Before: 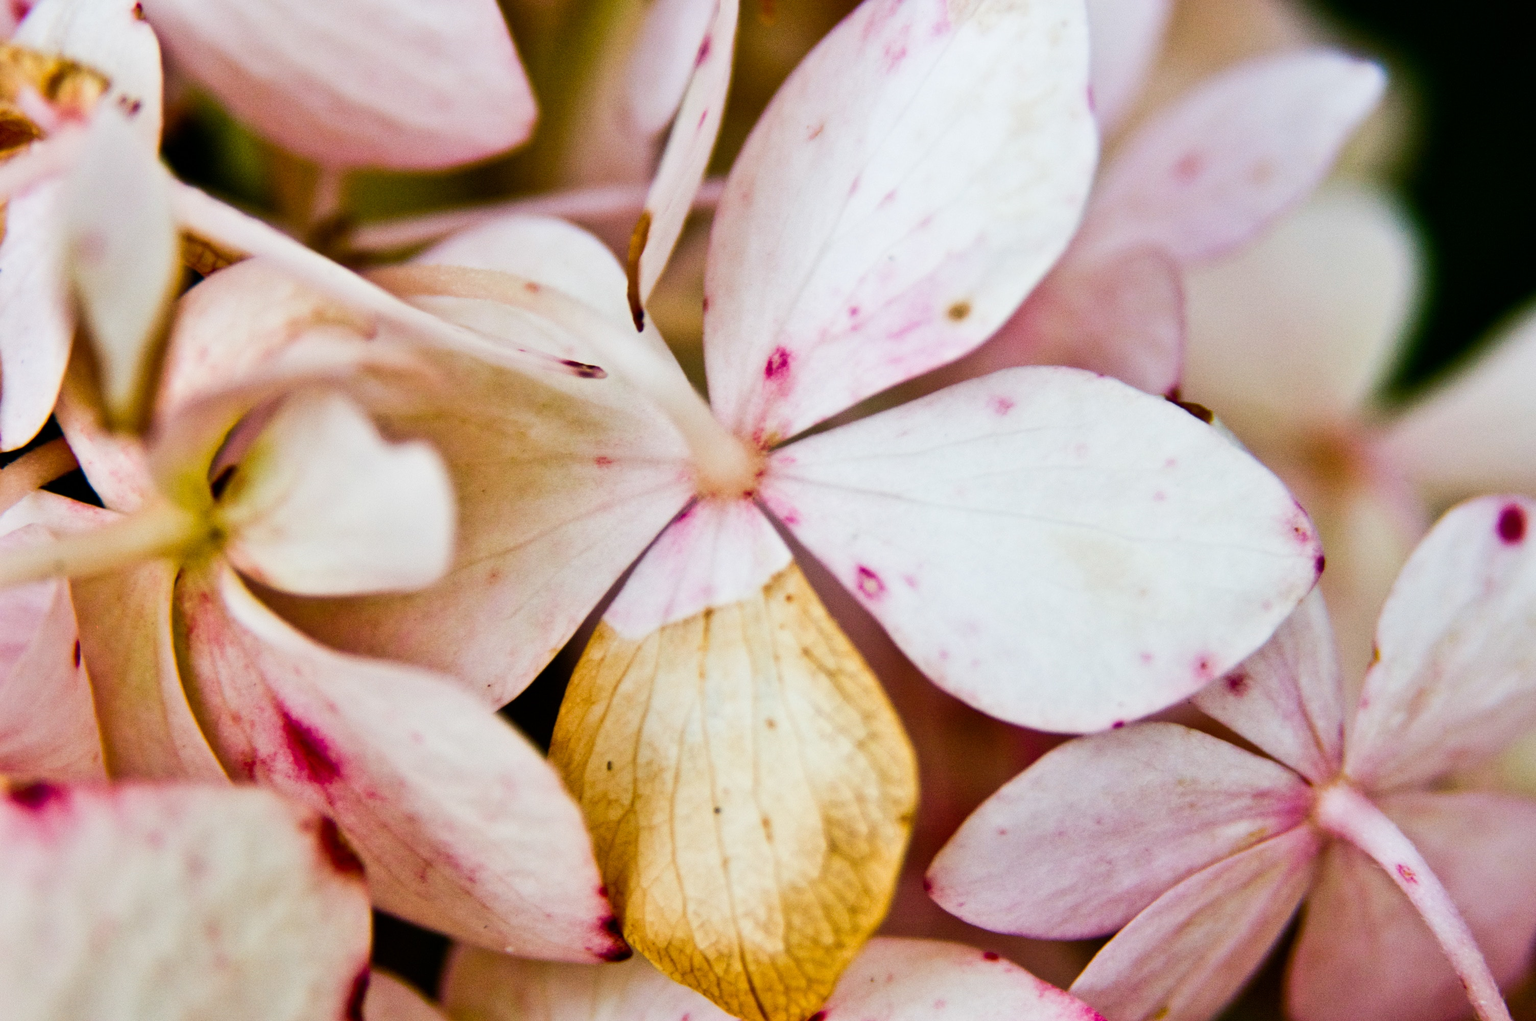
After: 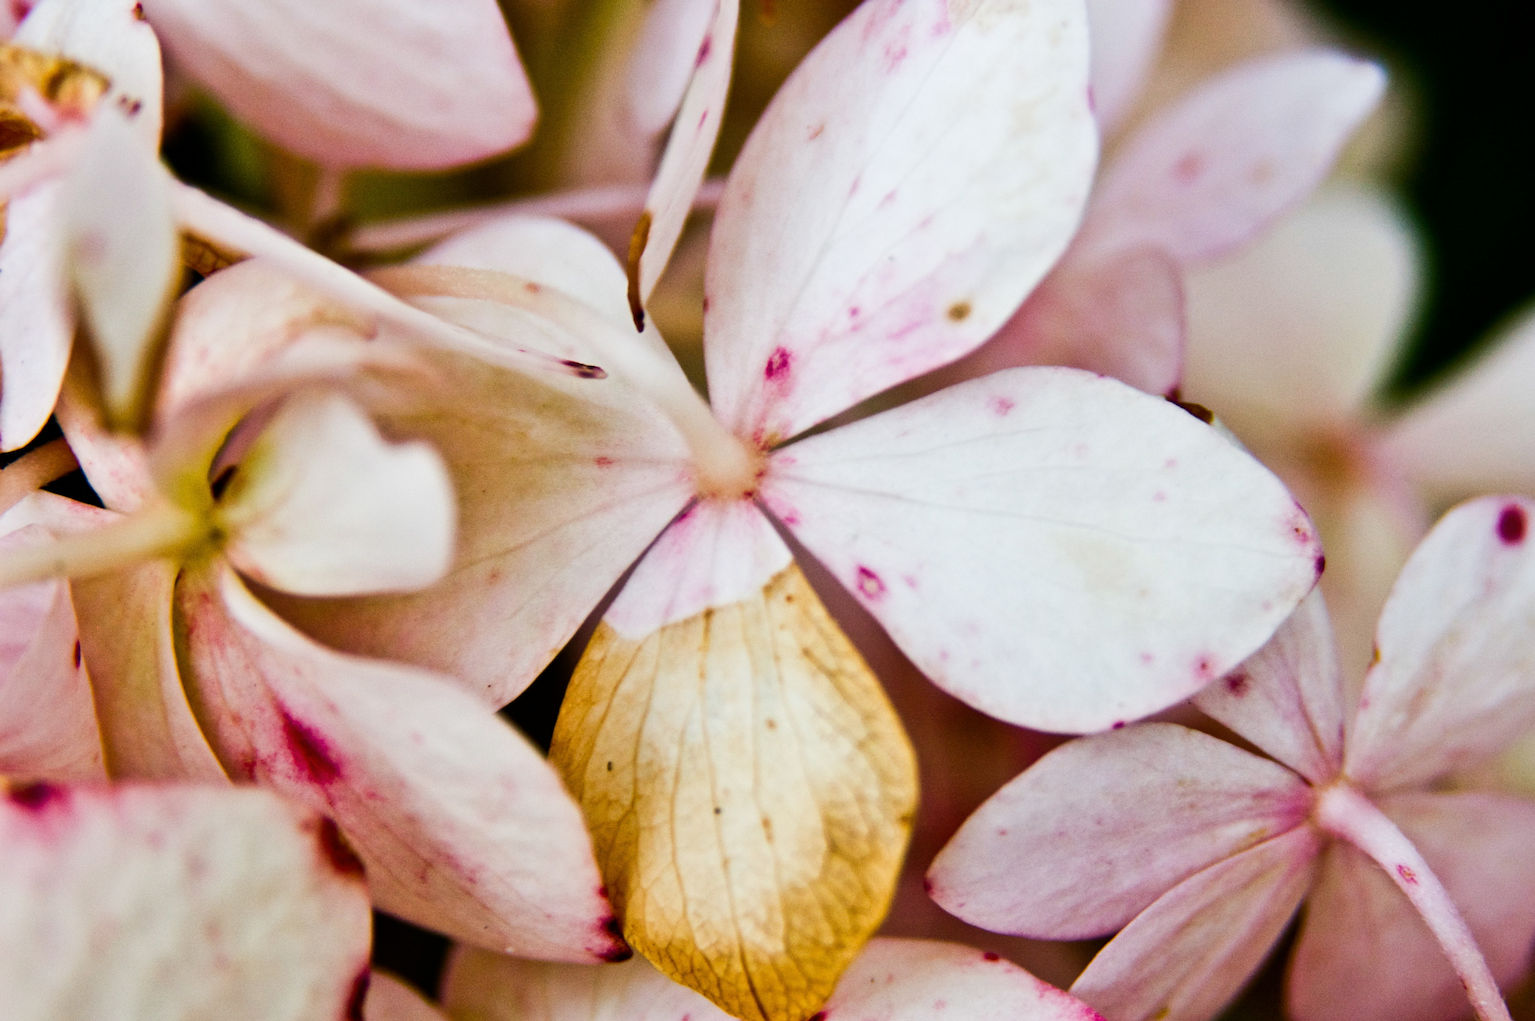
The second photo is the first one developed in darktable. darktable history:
levels: levels [0, 0.51, 1]
